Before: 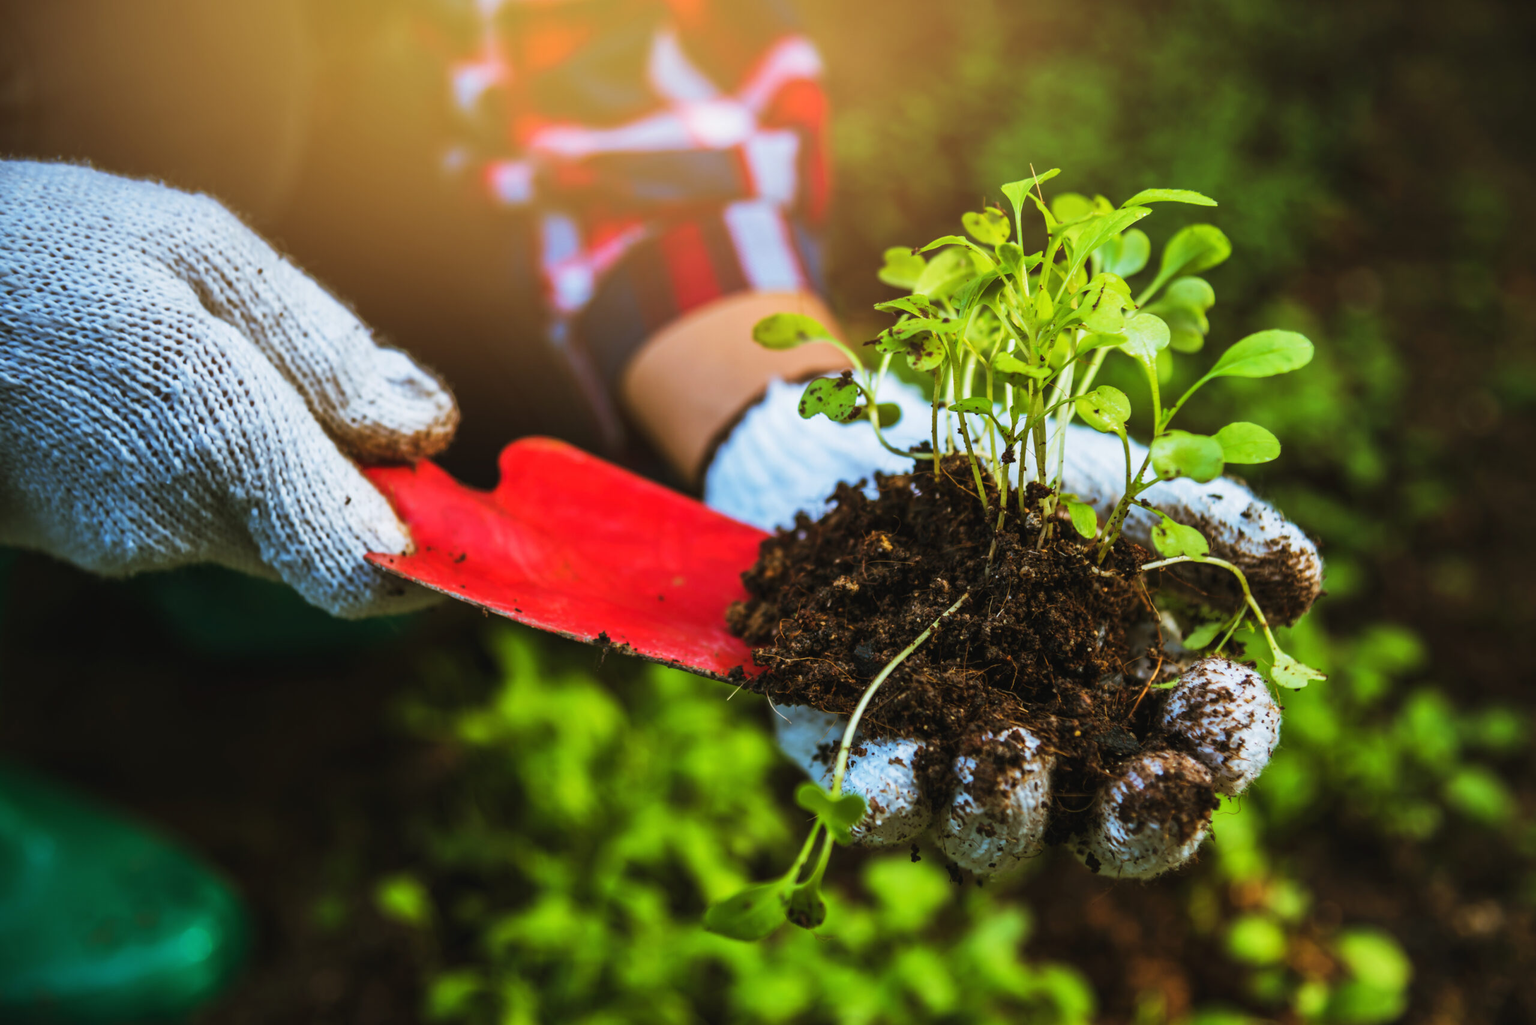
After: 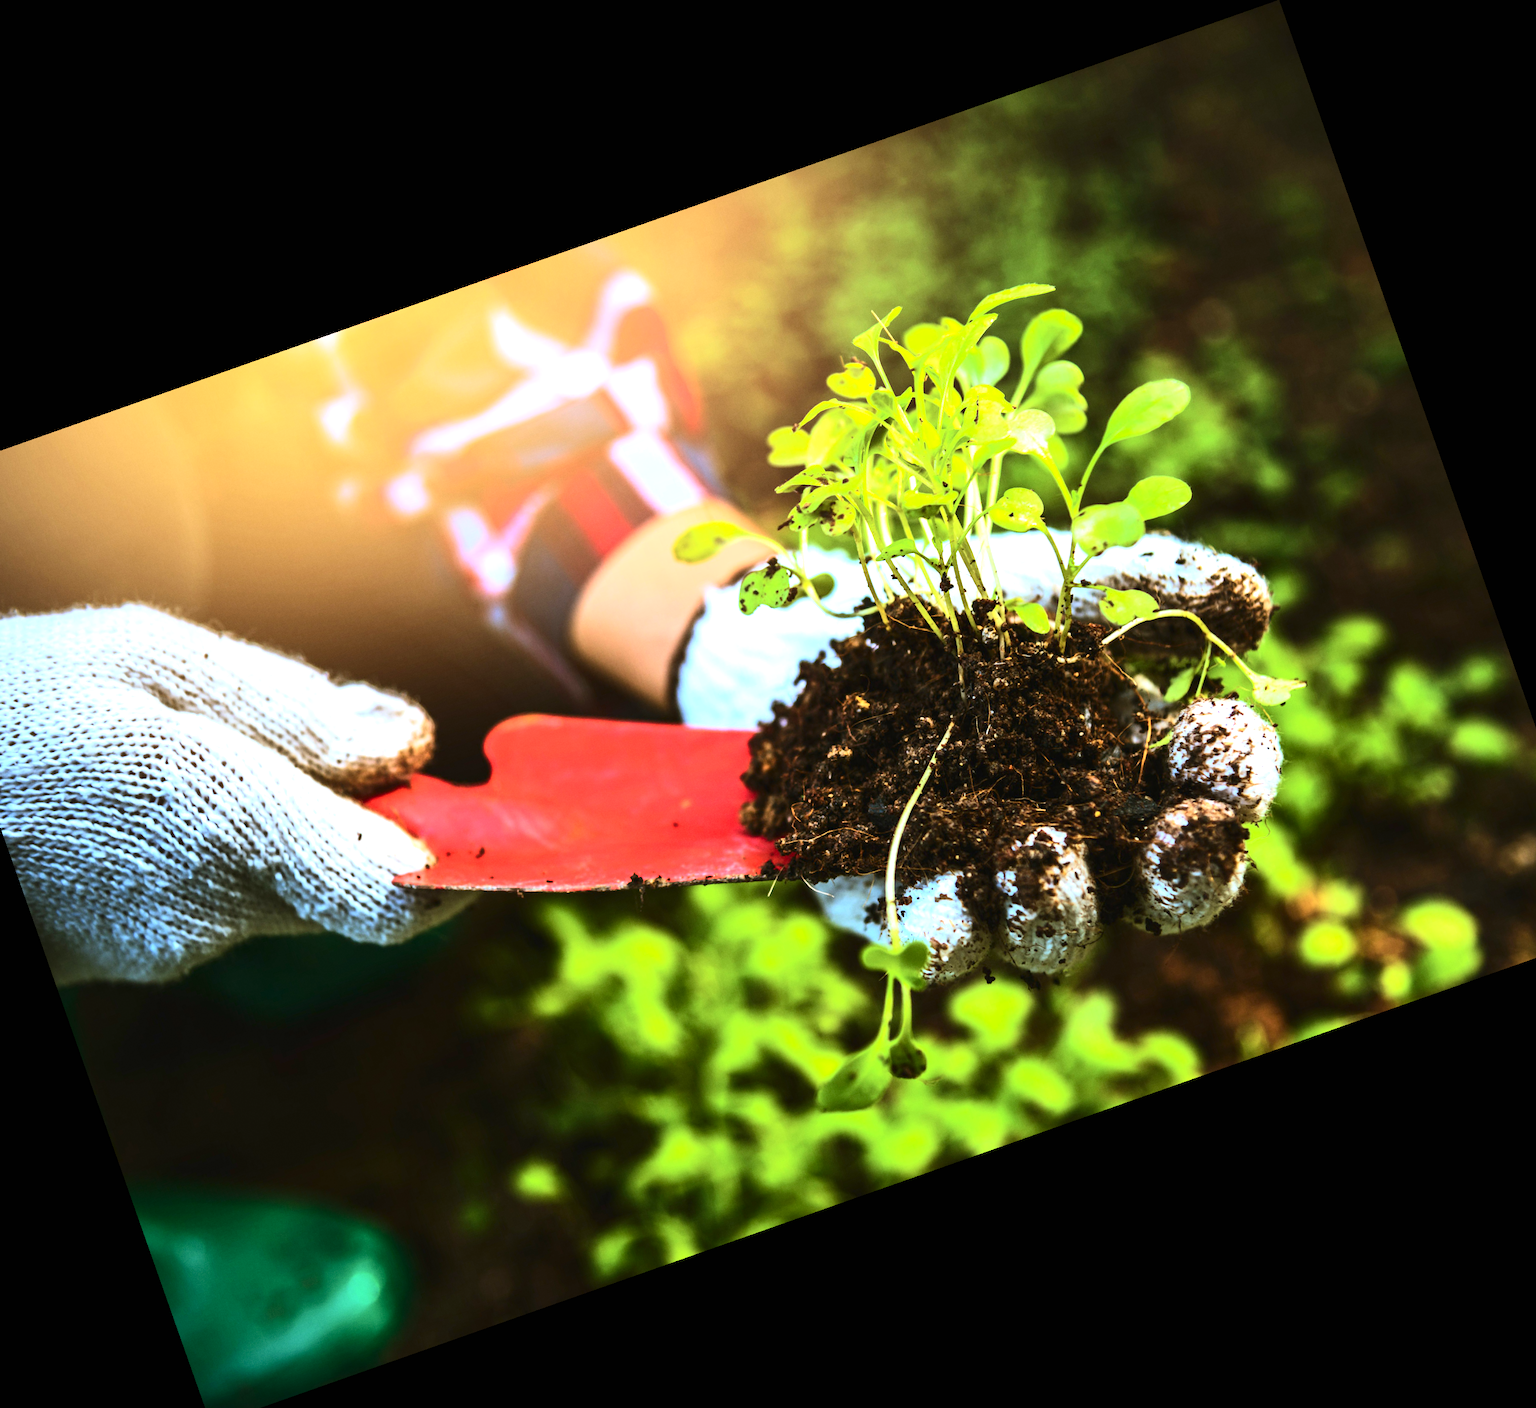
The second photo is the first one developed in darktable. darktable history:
crop and rotate: angle 19.43°, left 6.812%, right 4.125%, bottom 1.087%
exposure: black level correction 0, exposure 1 EV, compensate exposure bias true, compensate highlight preservation false
grain: coarseness 0.09 ISO, strength 10%
contrast brightness saturation: contrast 0.28
